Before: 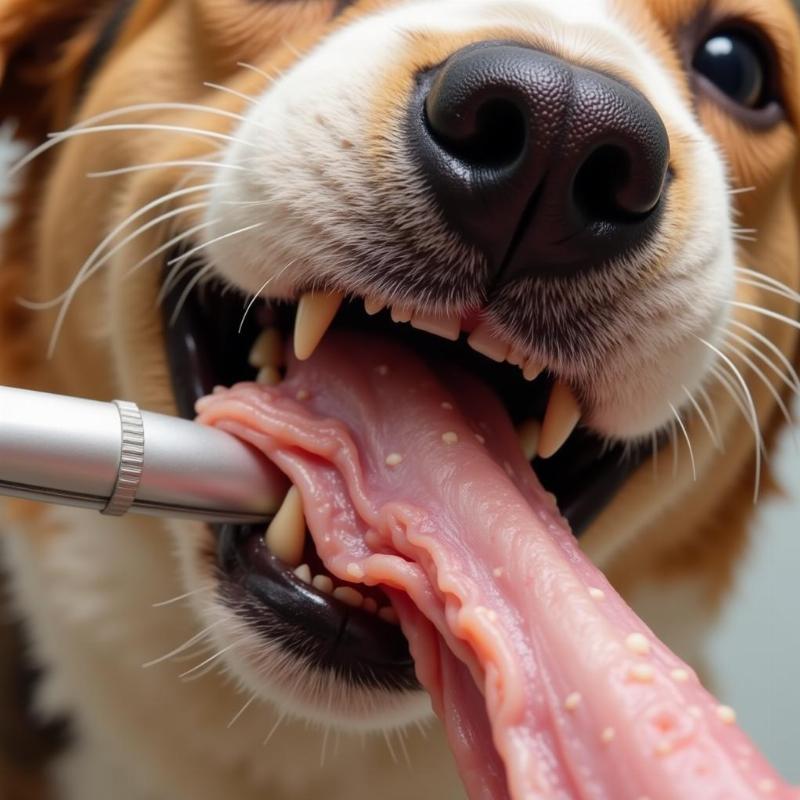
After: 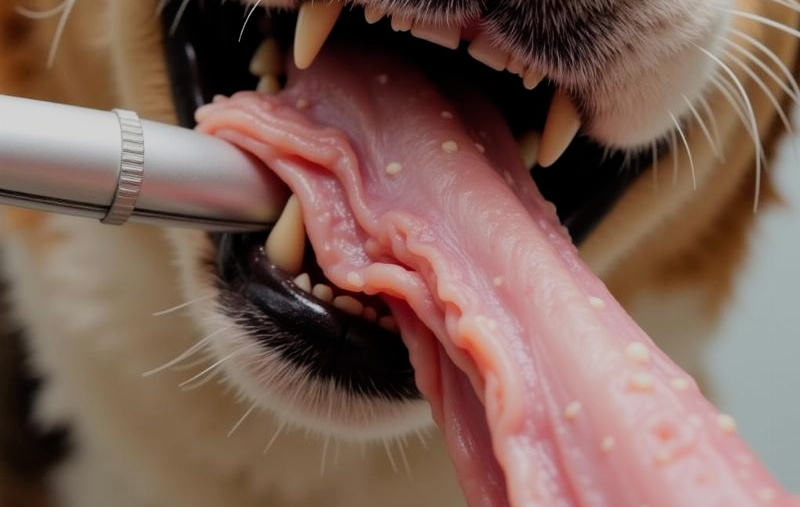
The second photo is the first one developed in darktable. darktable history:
filmic rgb: black relative exposure -7.65 EV, white relative exposure 4.56 EV, hardness 3.61
crop and rotate: top 36.571%
